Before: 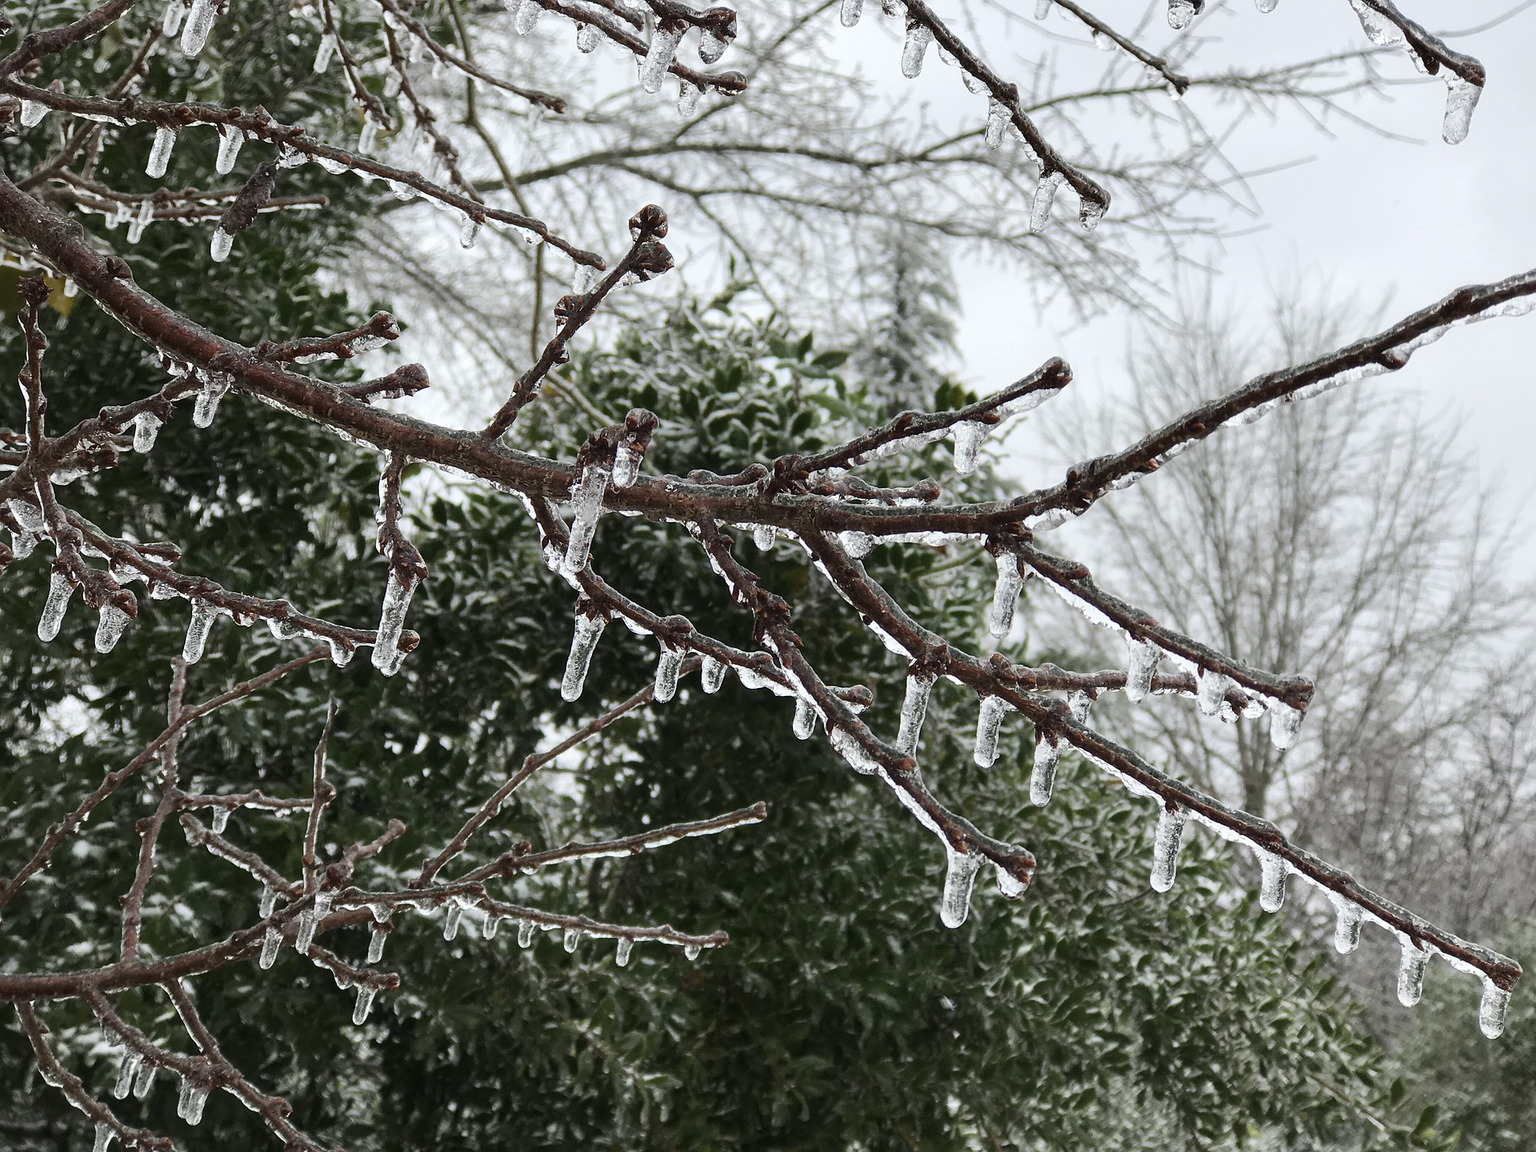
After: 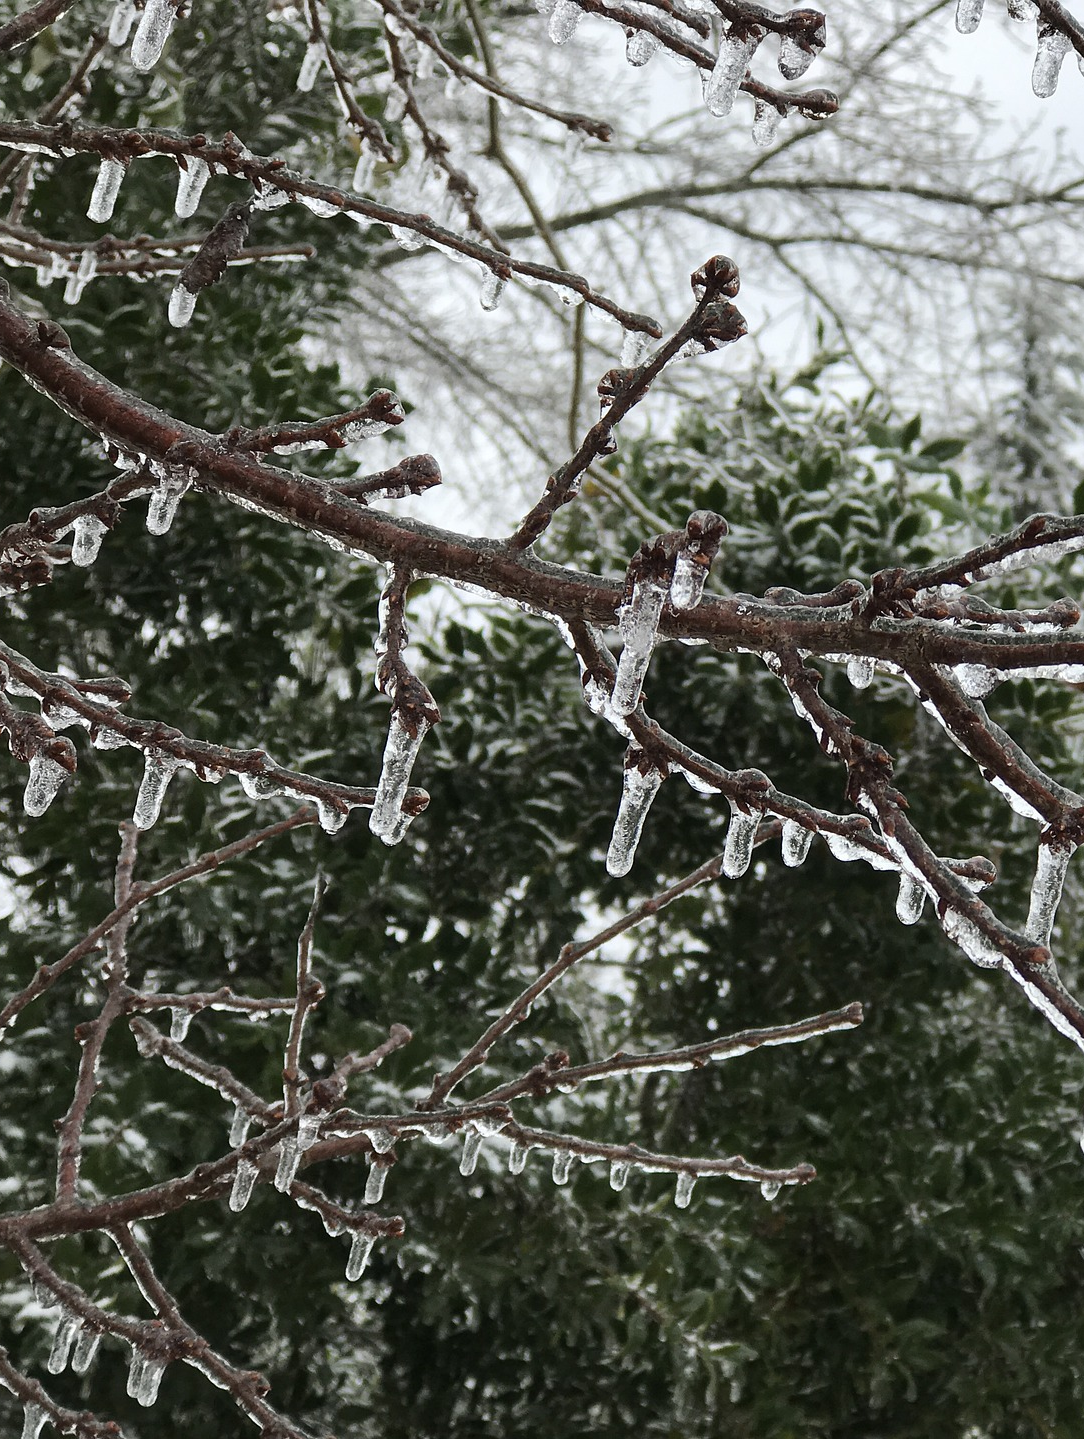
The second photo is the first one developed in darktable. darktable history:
crop: left 4.997%, right 38.499%
